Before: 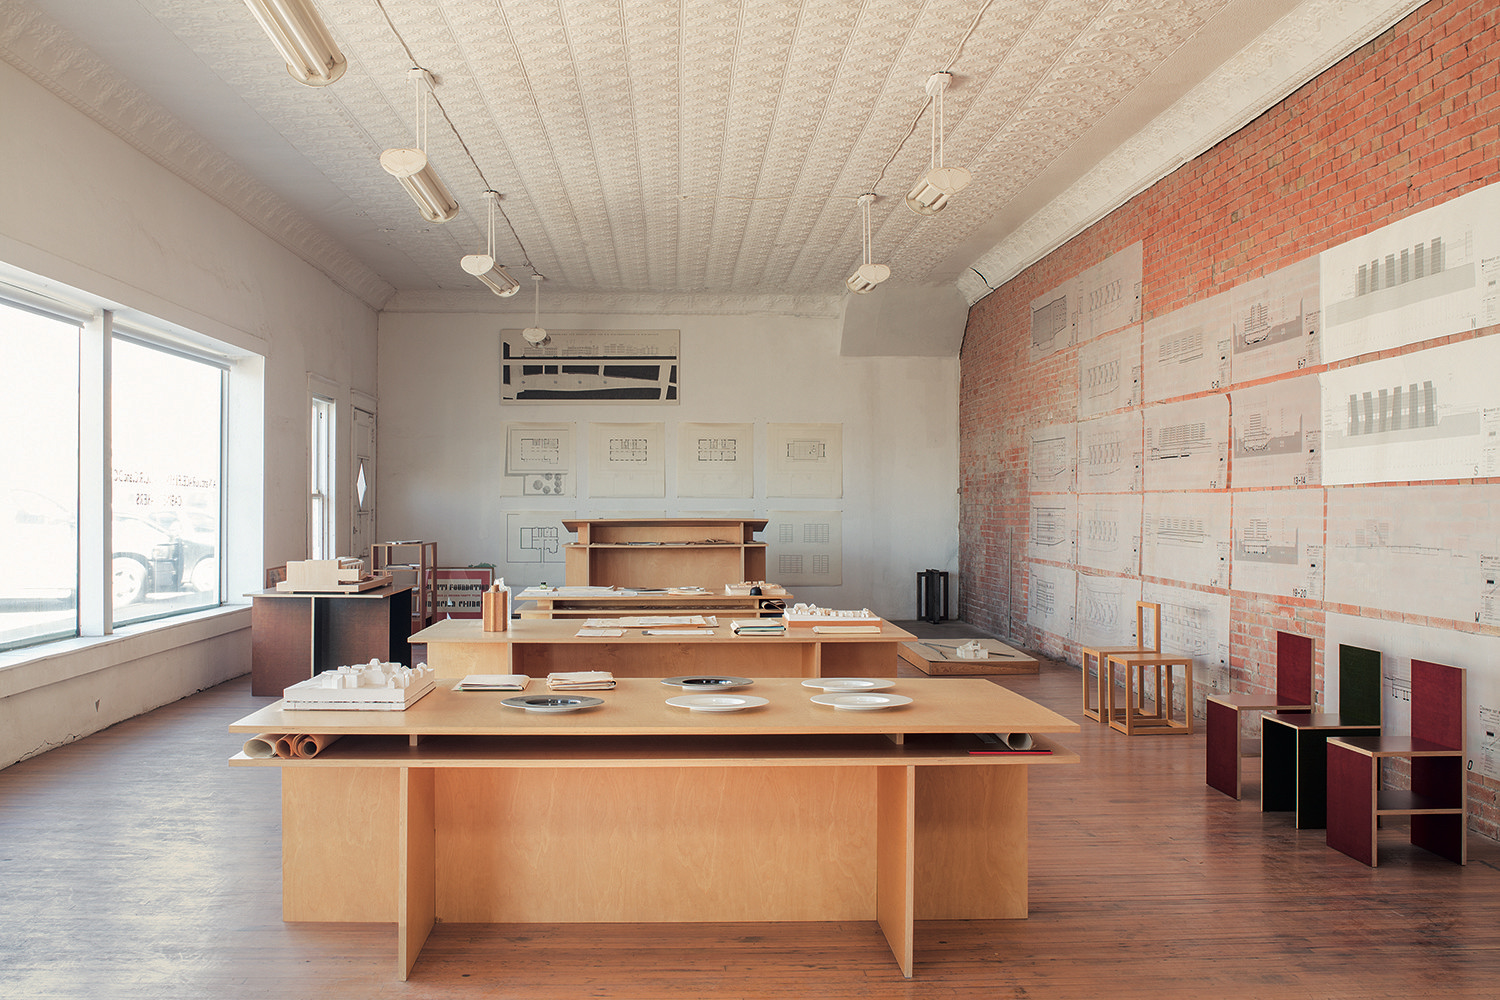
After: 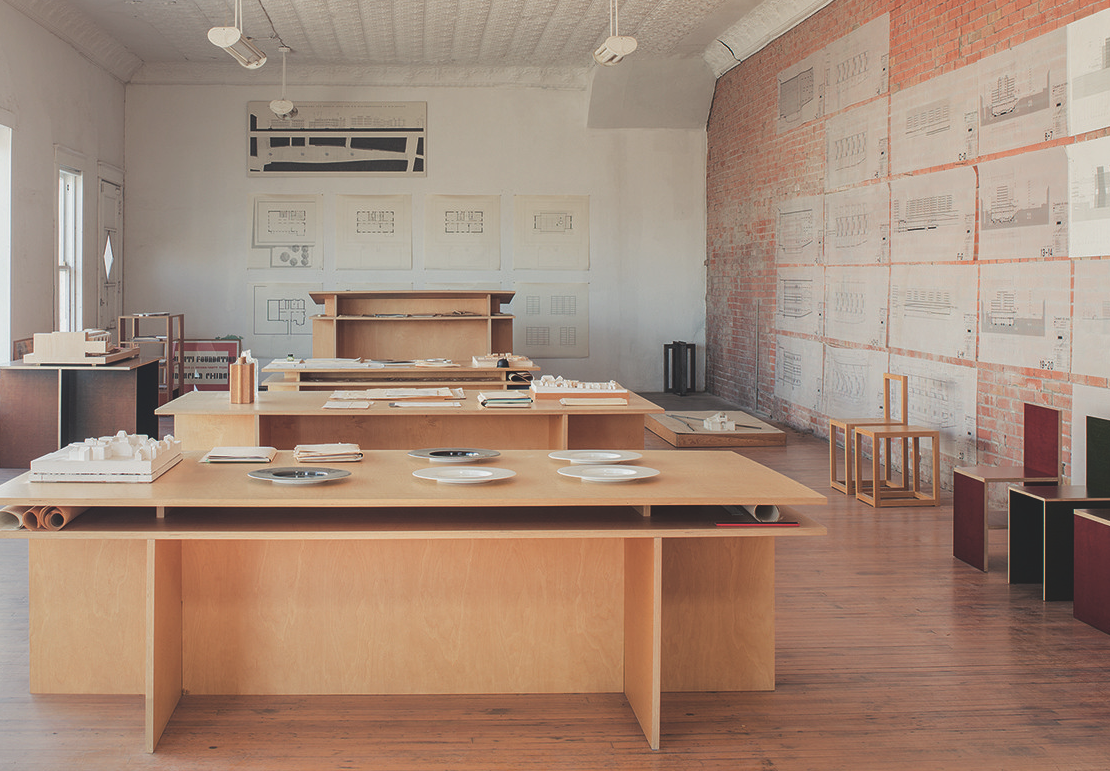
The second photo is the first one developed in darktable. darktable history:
color balance: lift [1.01, 1, 1, 1], gamma [1.097, 1, 1, 1], gain [0.85, 1, 1, 1]
crop: left 16.871%, top 22.857%, right 9.116%
